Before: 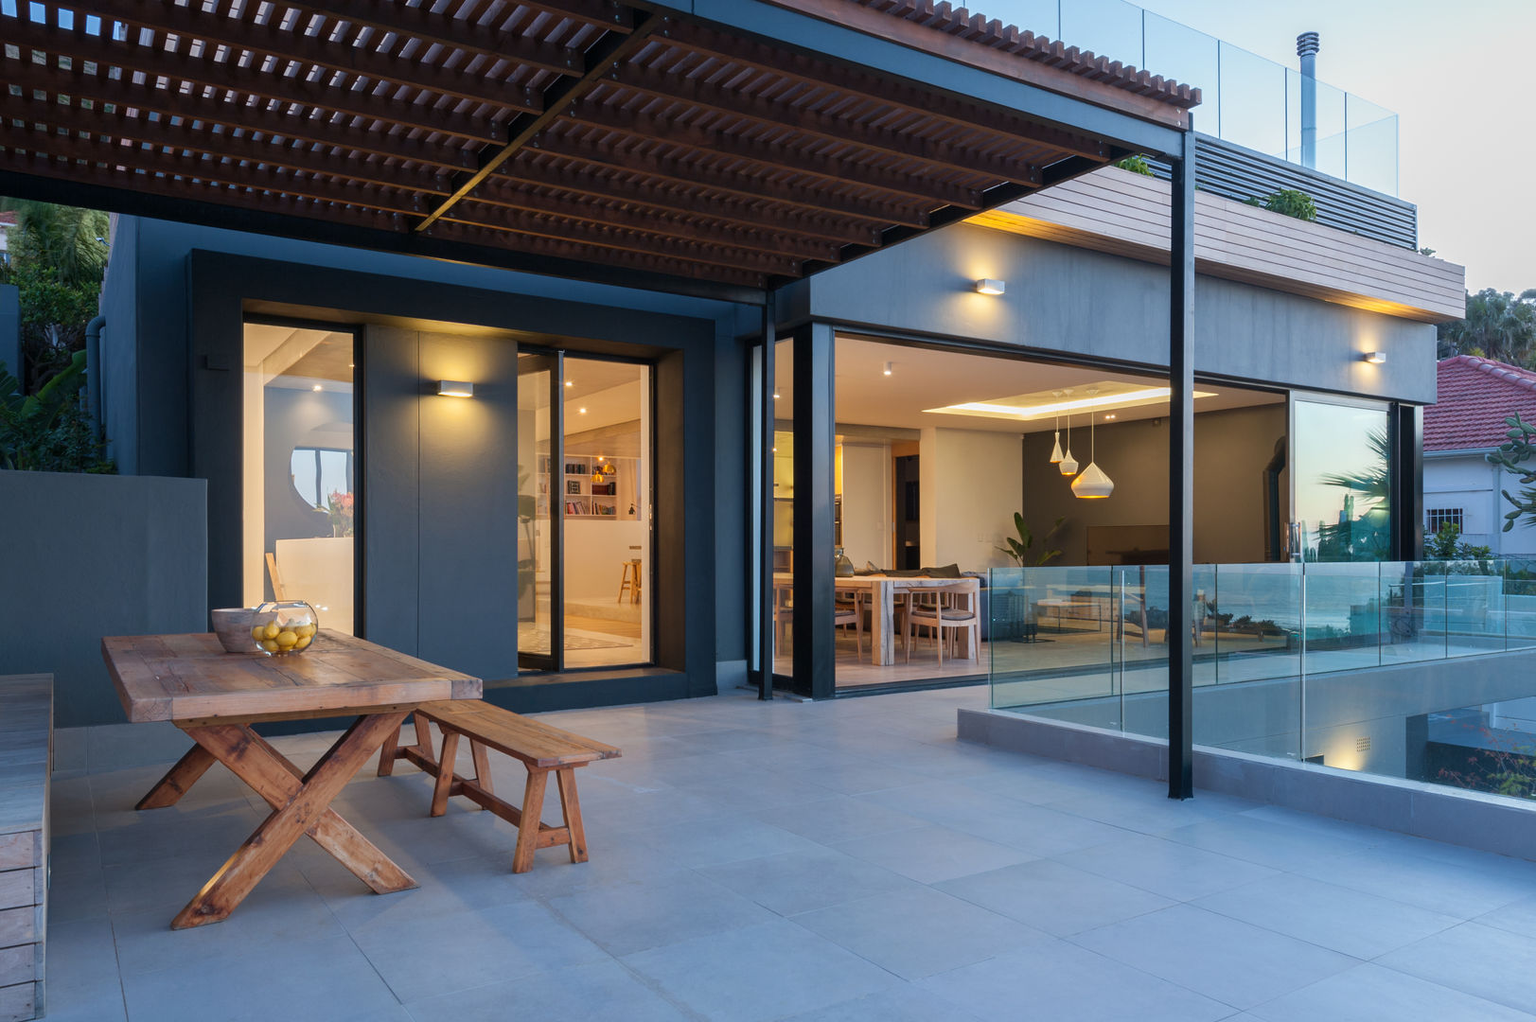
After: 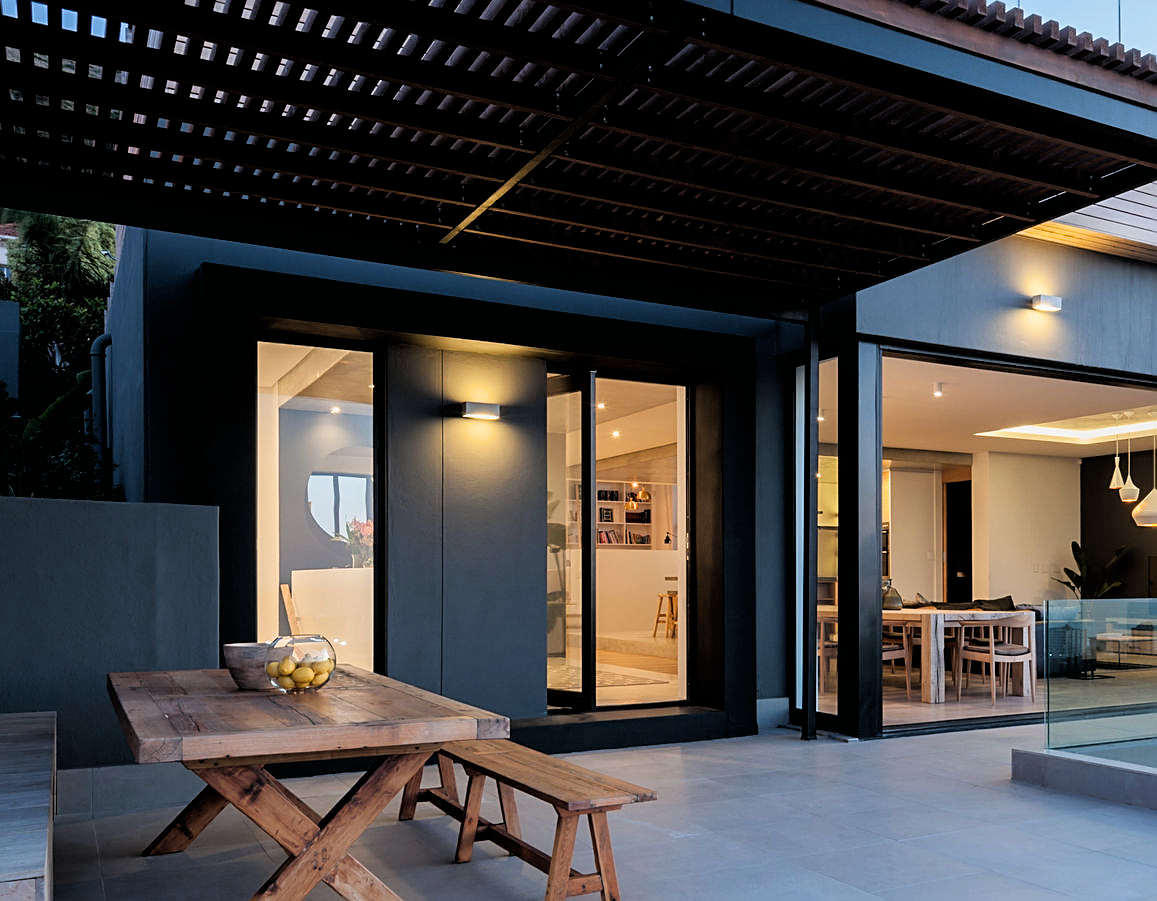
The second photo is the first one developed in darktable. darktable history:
sharpen: on, module defaults
filmic rgb: black relative exposure -3.69 EV, white relative exposure 2.74 EV, dynamic range scaling -5.06%, hardness 3.04
crop: right 28.707%, bottom 16.566%
